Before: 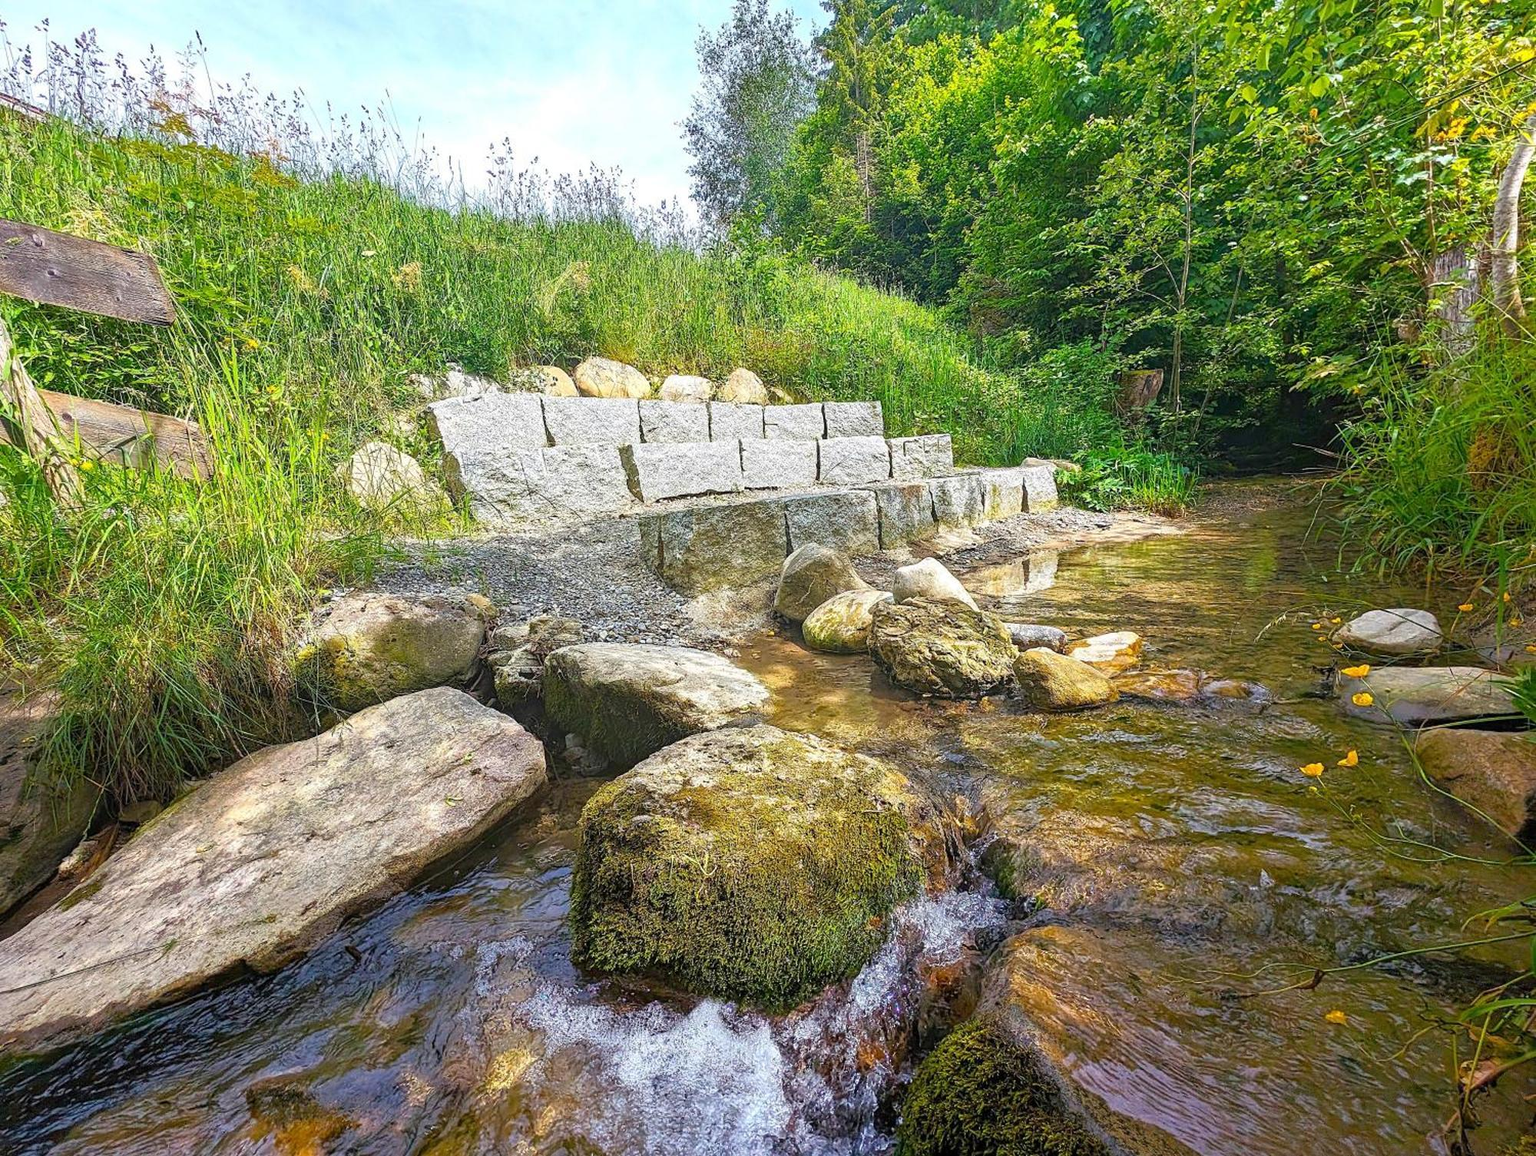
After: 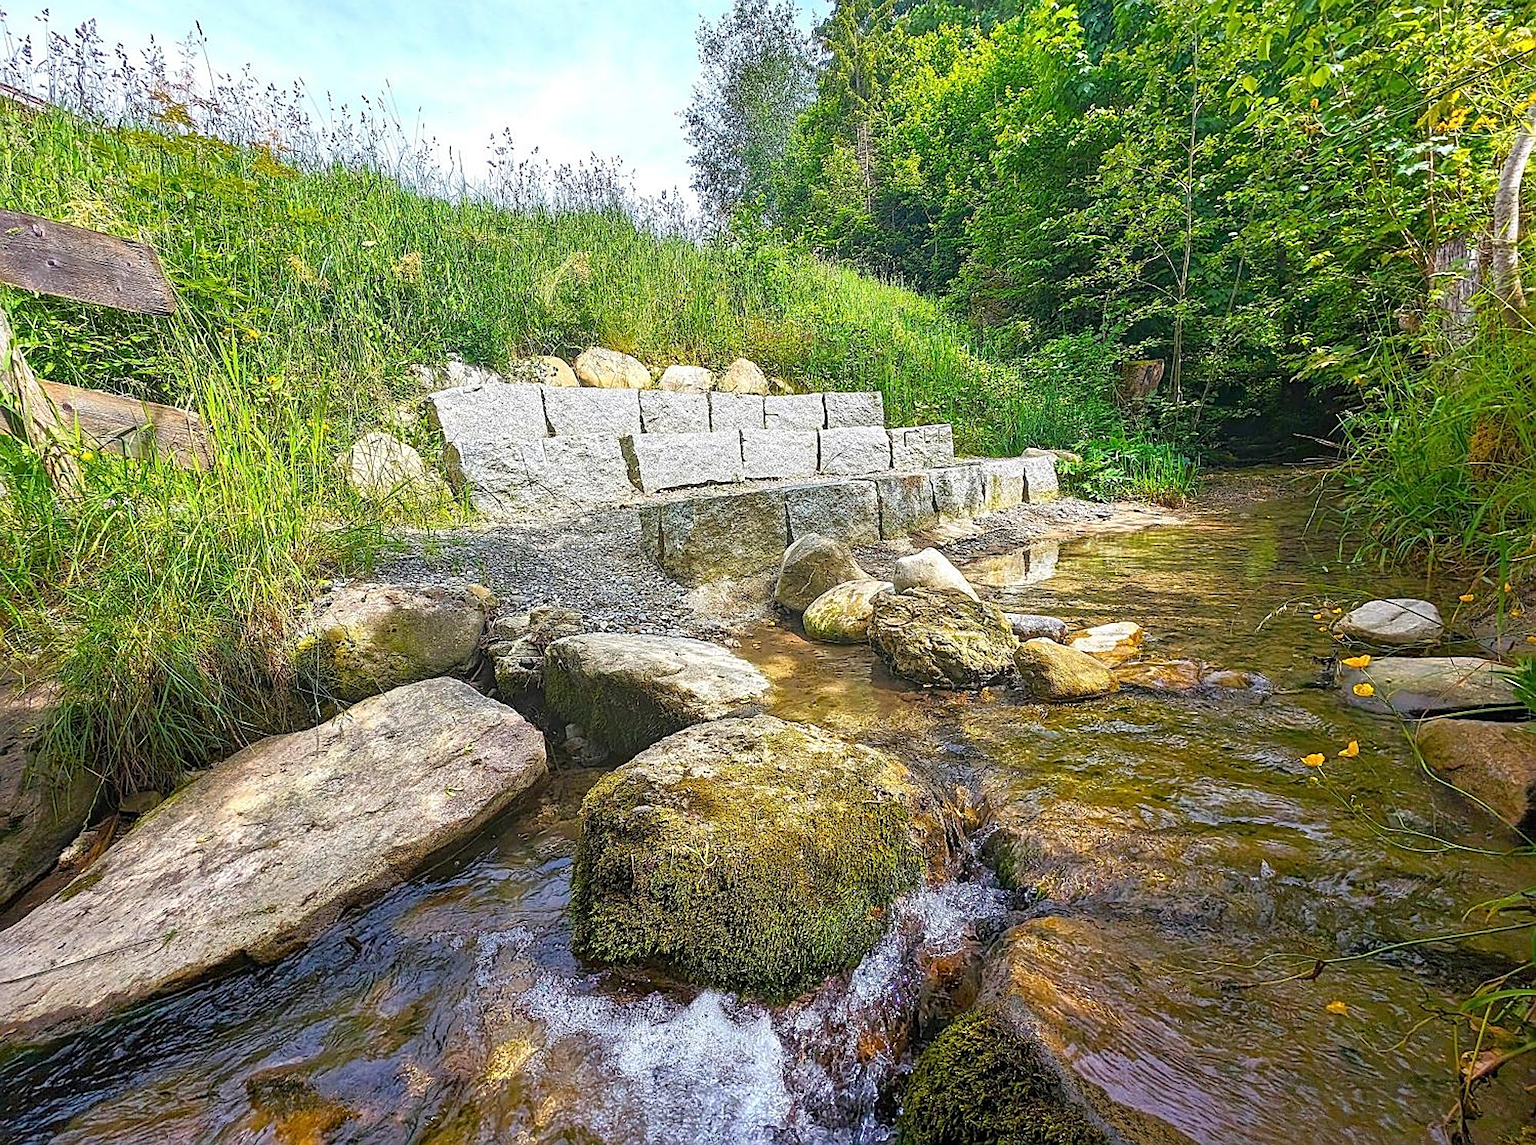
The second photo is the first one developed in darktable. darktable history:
crop: top 0.867%, right 0.009%
exposure: compensate exposure bias true, compensate highlight preservation false
color calibration: illuminant same as pipeline (D50), adaptation XYZ, x 0.347, y 0.359, temperature 5017.55 K
sharpen: on, module defaults
